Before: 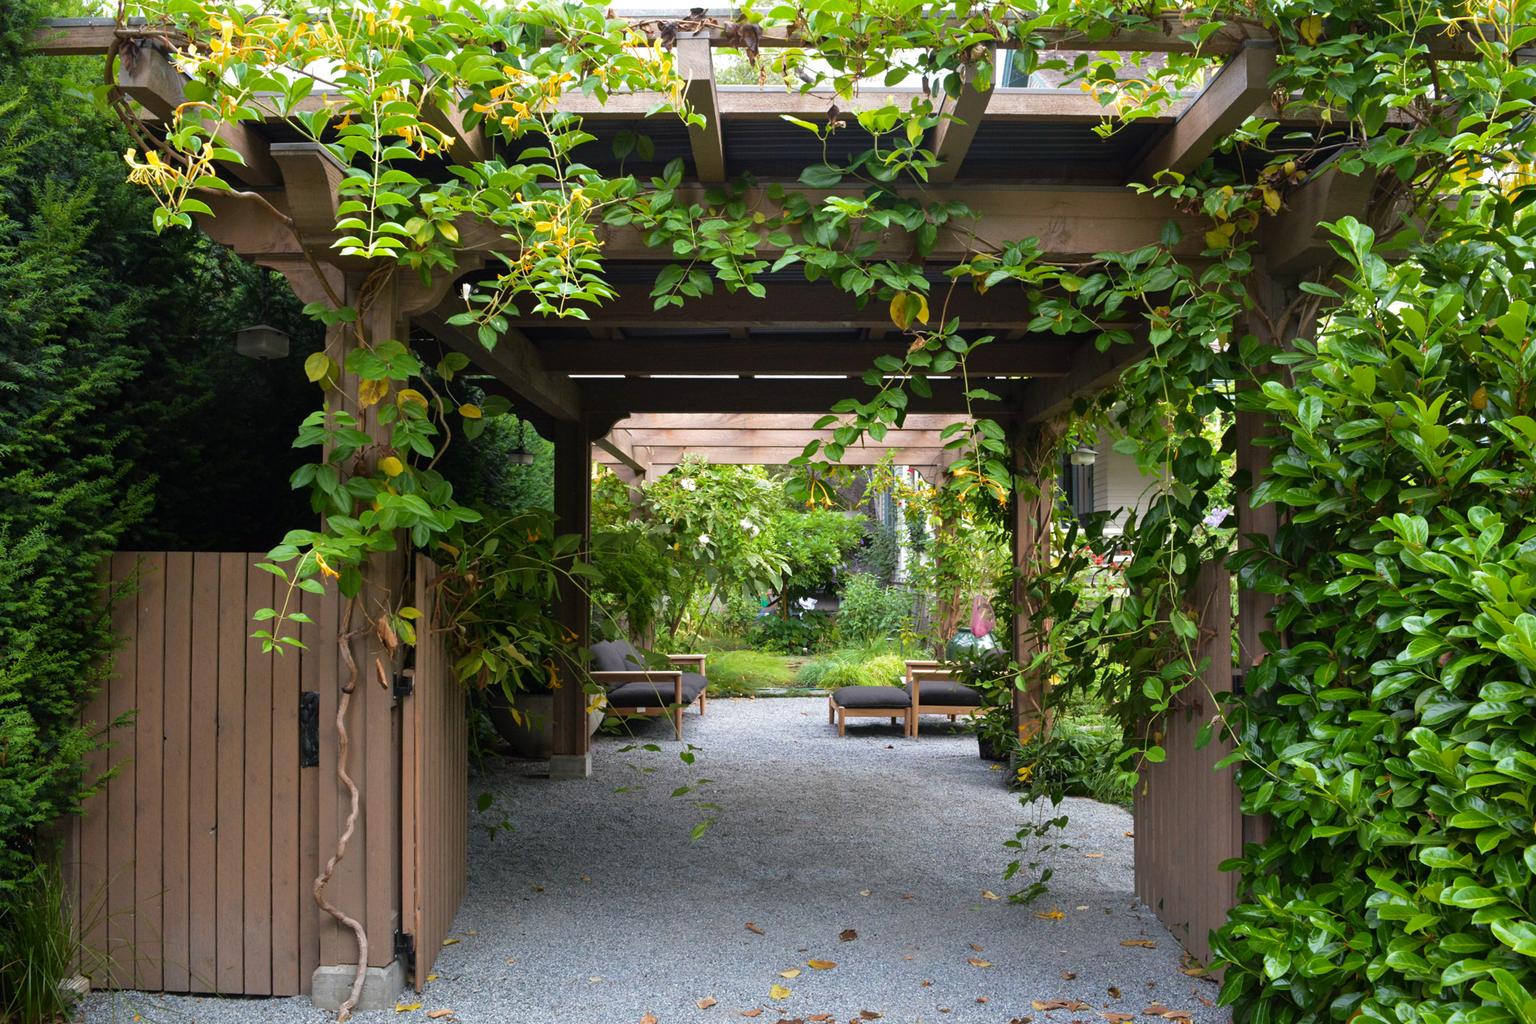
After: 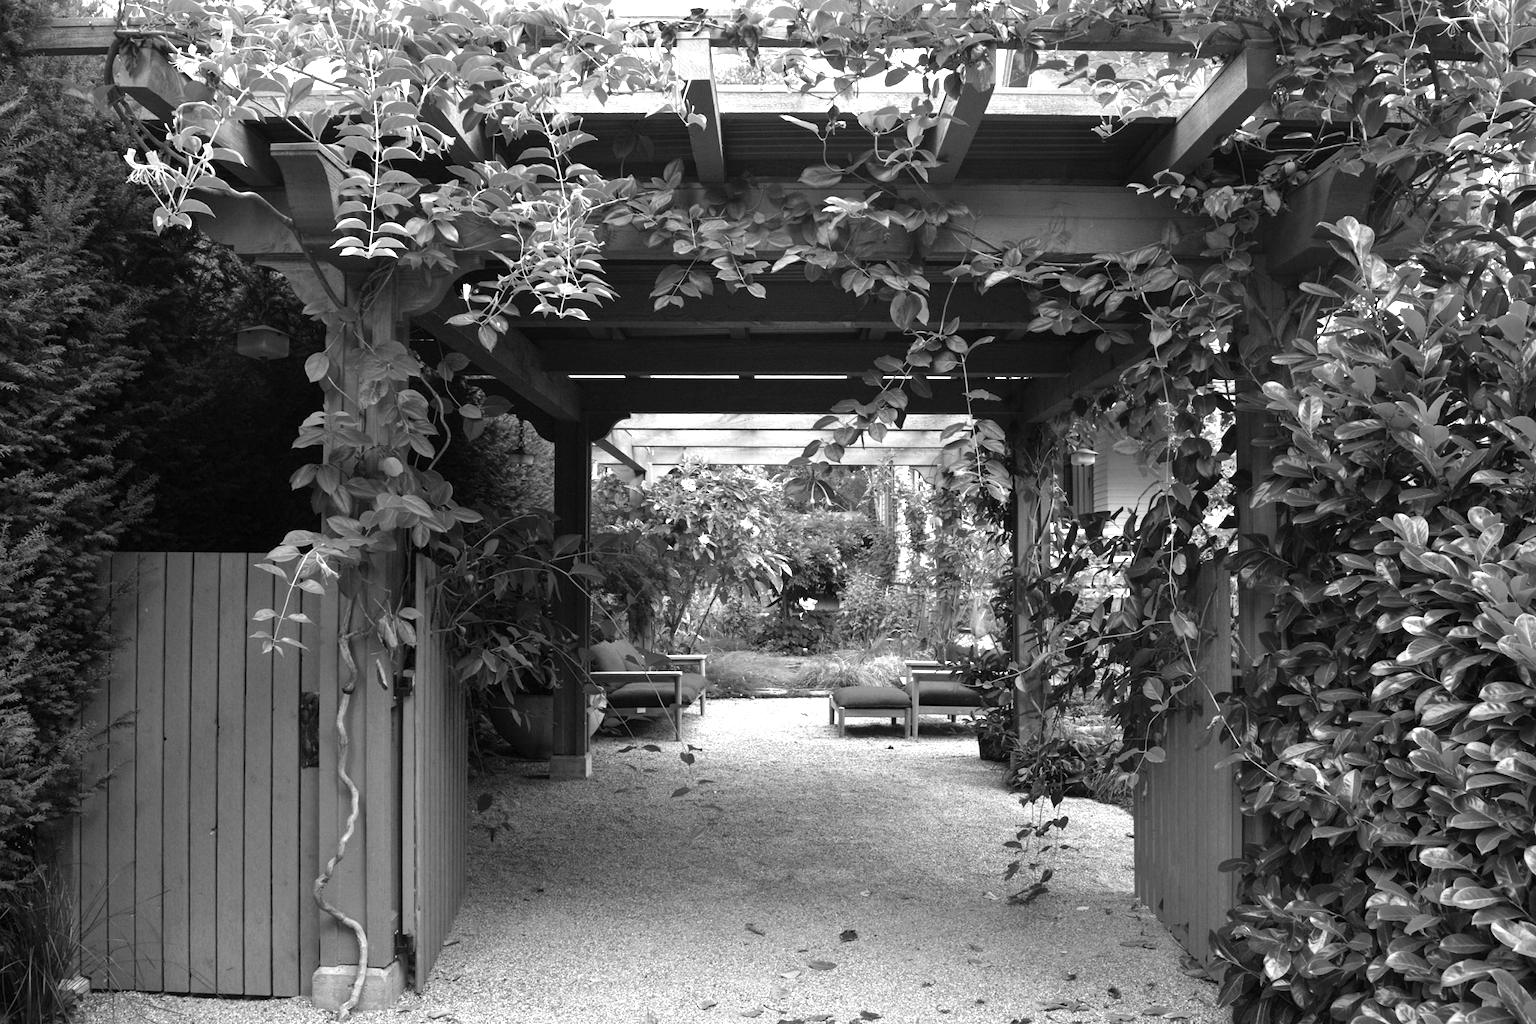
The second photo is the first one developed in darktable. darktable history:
color calibration: output gray [0.246, 0.254, 0.501, 0], gray › normalize channels true, illuminant same as pipeline (D50), adaptation XYZ, x 0.346, y 0.359, gamut compression 0
color balance rgb: linear chroma grading › global chroma 42%, perceptual saturation grading › global saturation 42%, perceptual brilliance grading › global brilliance 25%, global vibrance 33%
